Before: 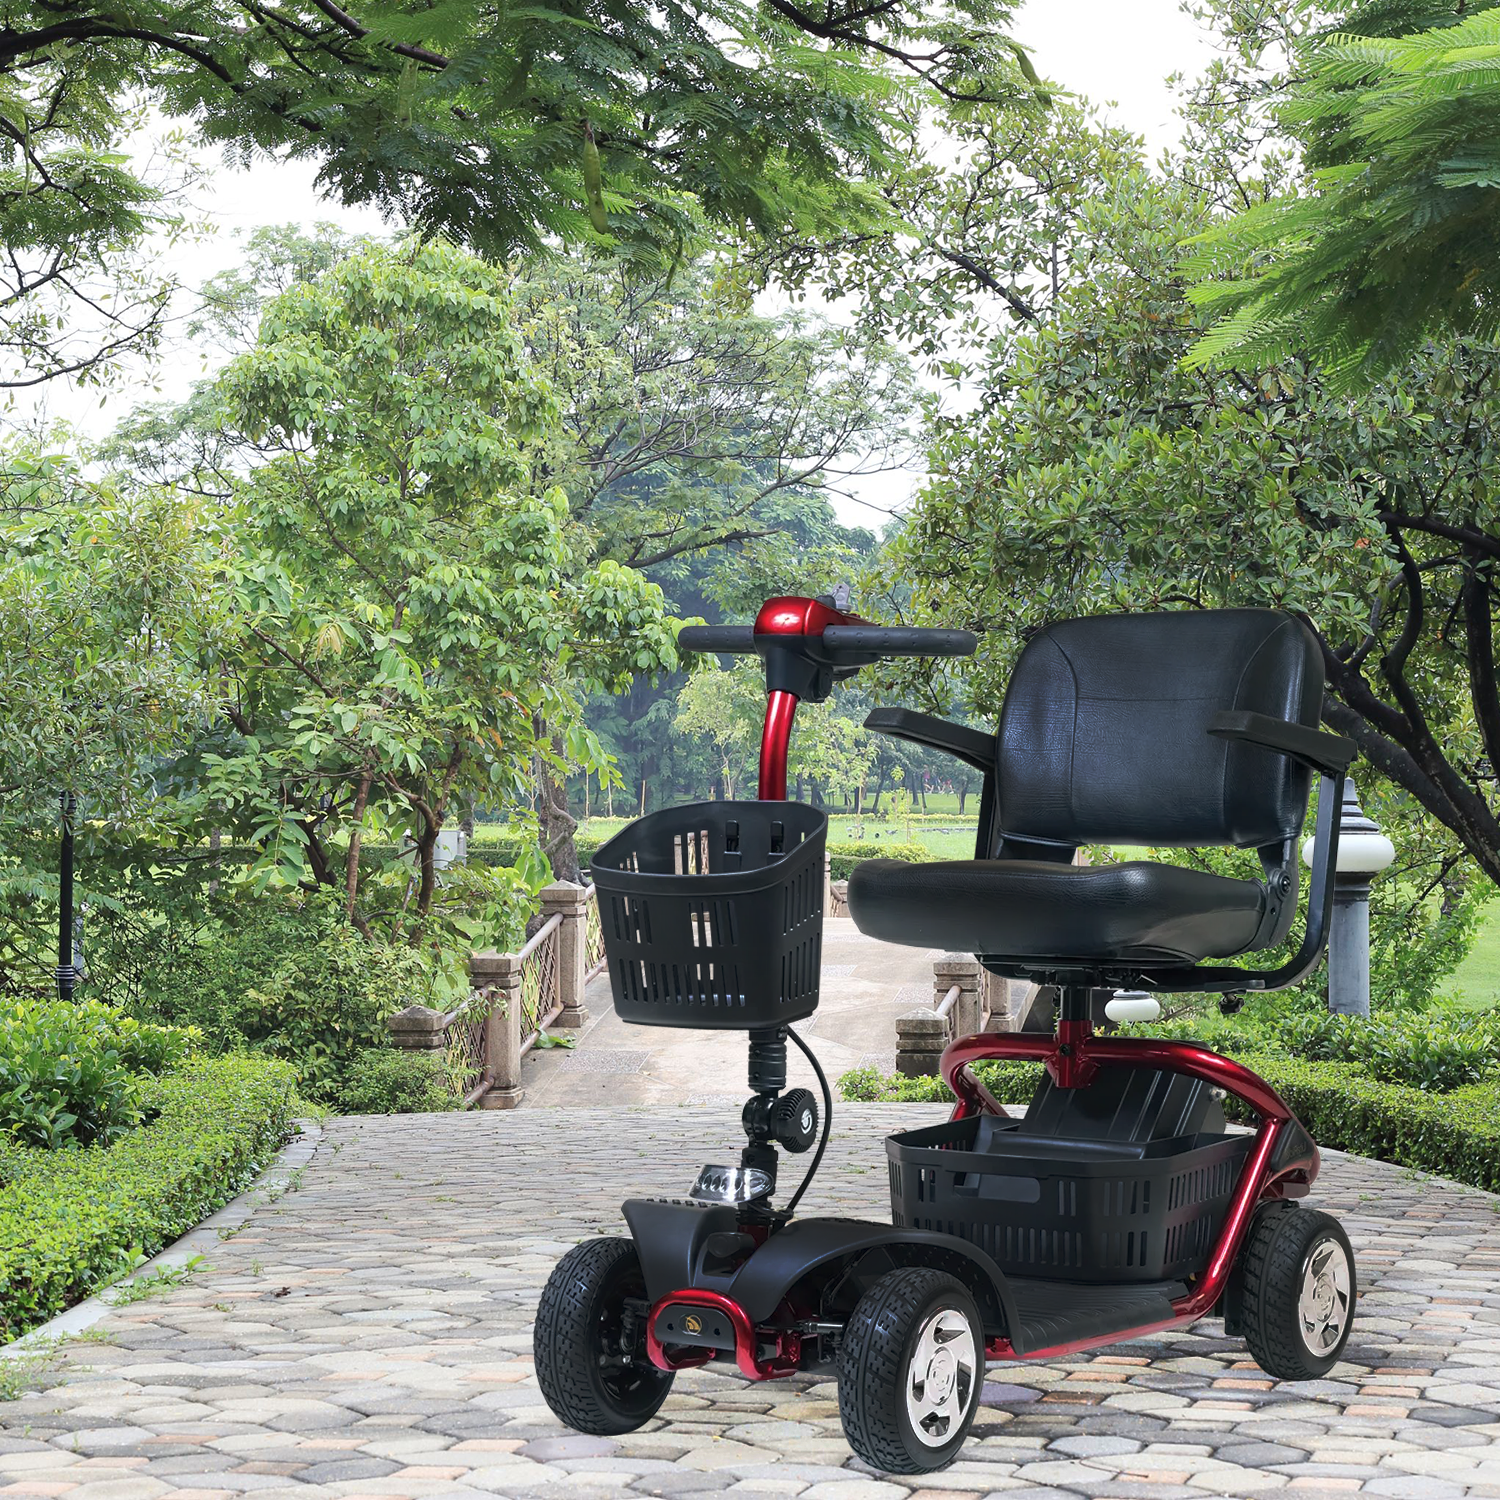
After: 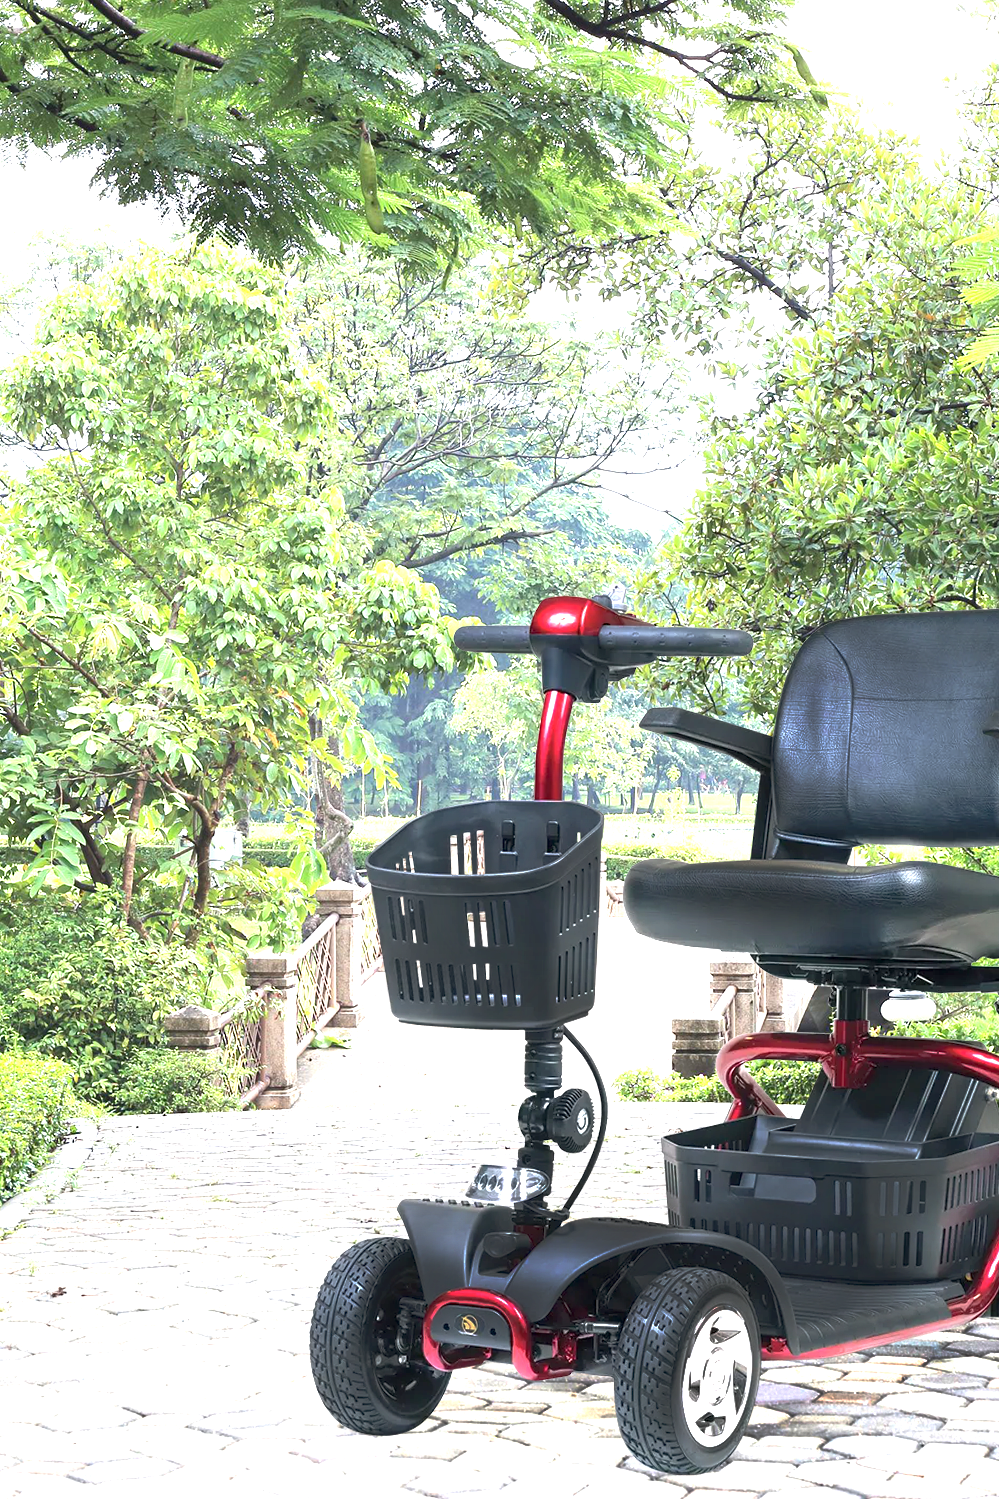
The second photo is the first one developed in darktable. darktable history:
rotate and perspective: automatic cropping original format, crop left 0, crop top 0
exposure: black level correction 0.001, exposure 1.398 EV, compensate exposure bias true, compensate highlight preservation false
crop and rotate: left 15.055%, right 18.278%
